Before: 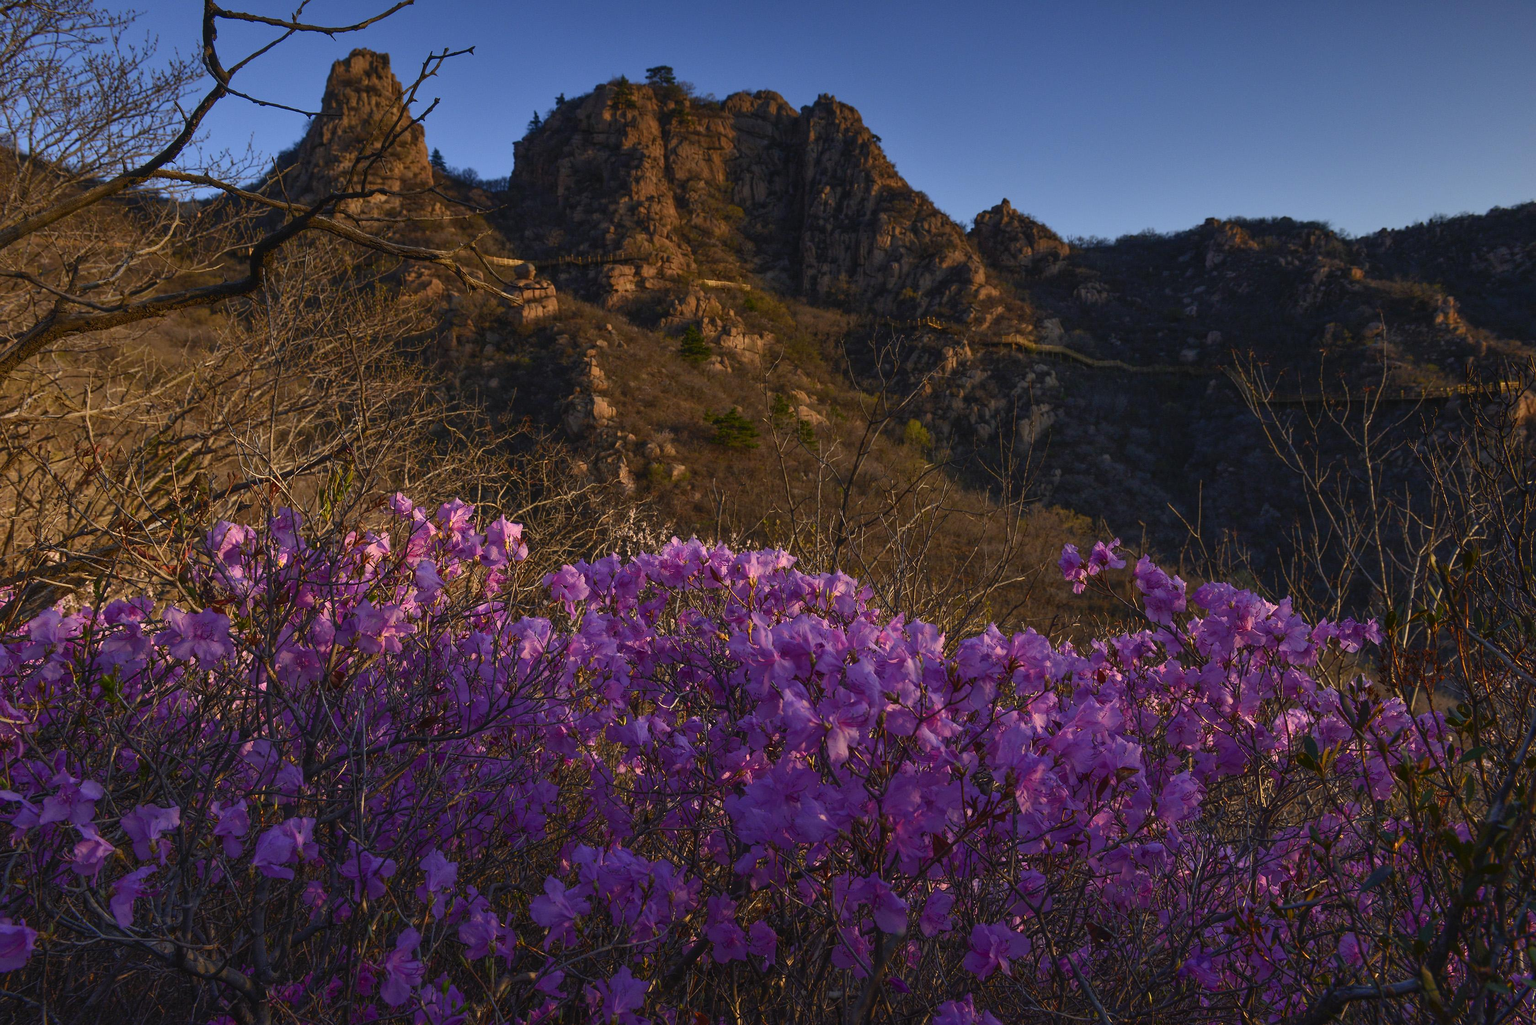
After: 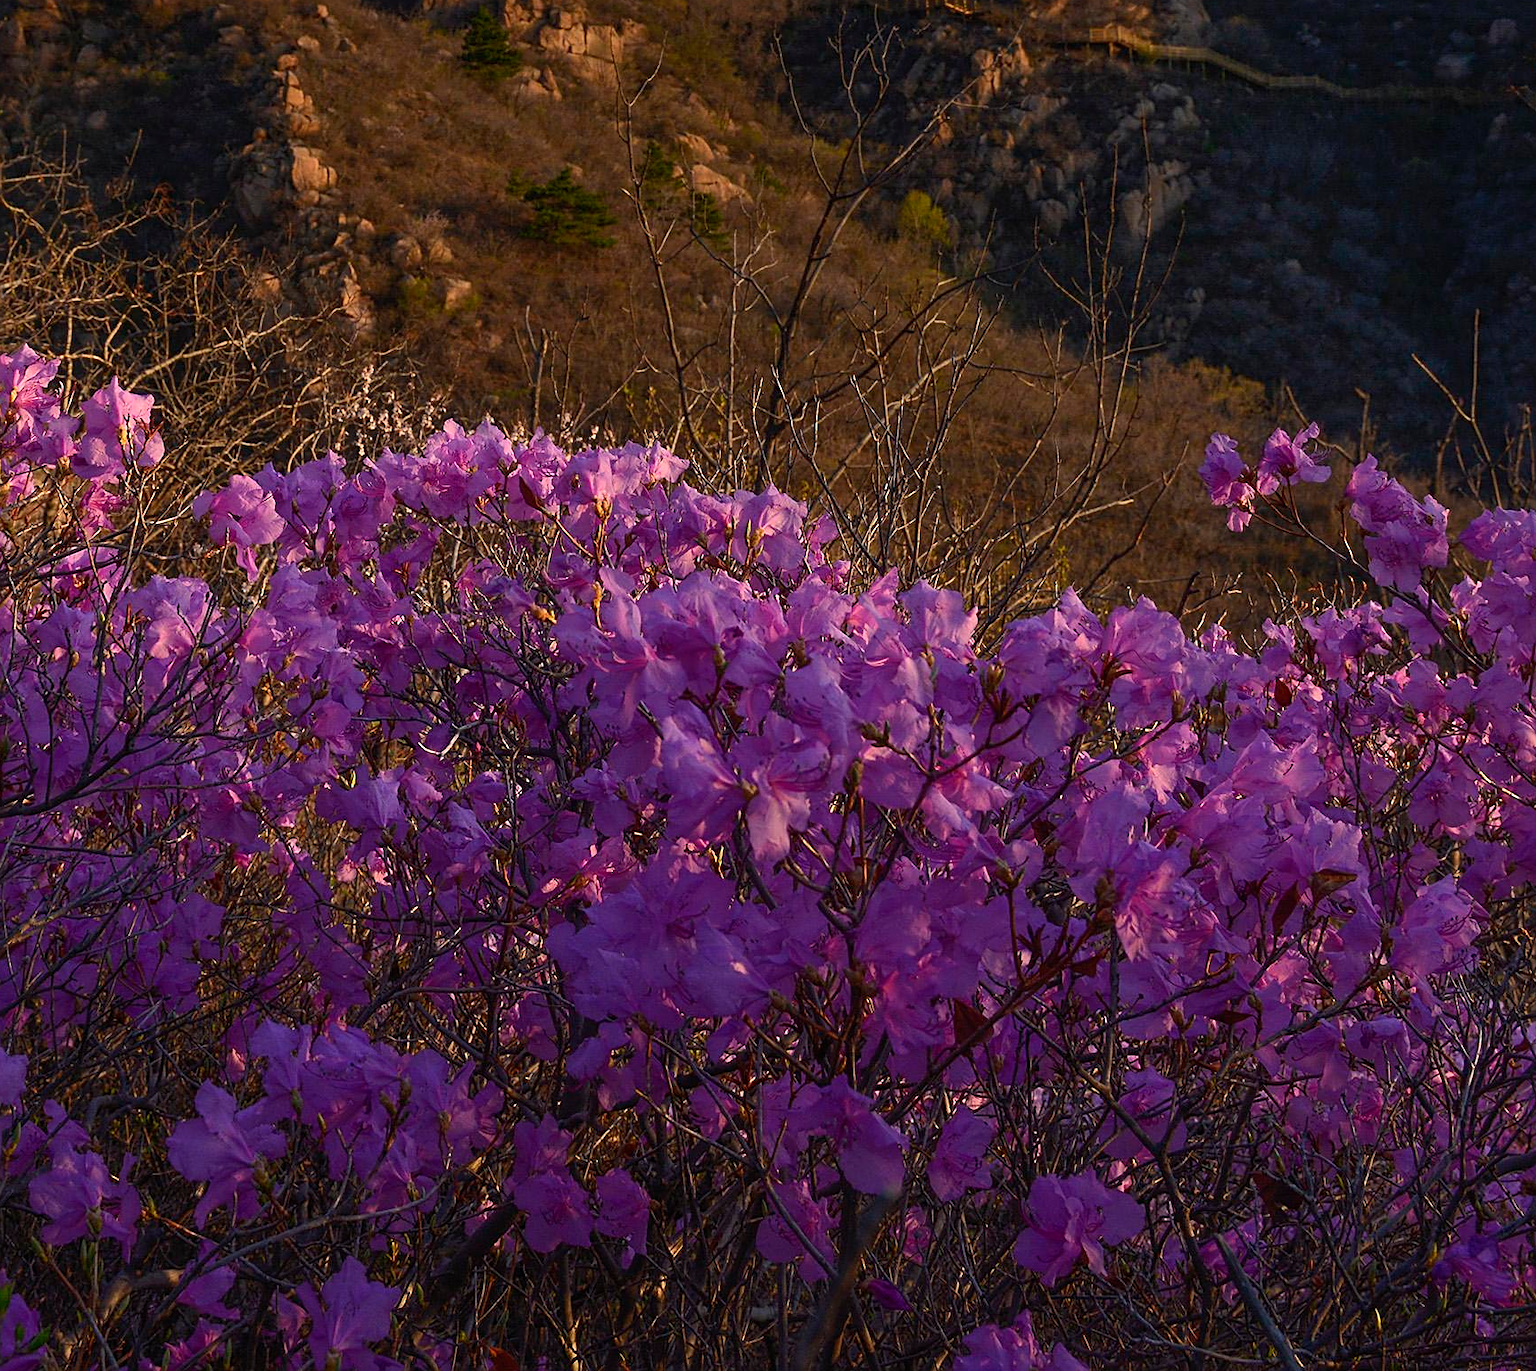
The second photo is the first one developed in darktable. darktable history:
crop and rotate: left 28.921%, top 31.389%, right 19.813%
sharpen: on, module defaults
